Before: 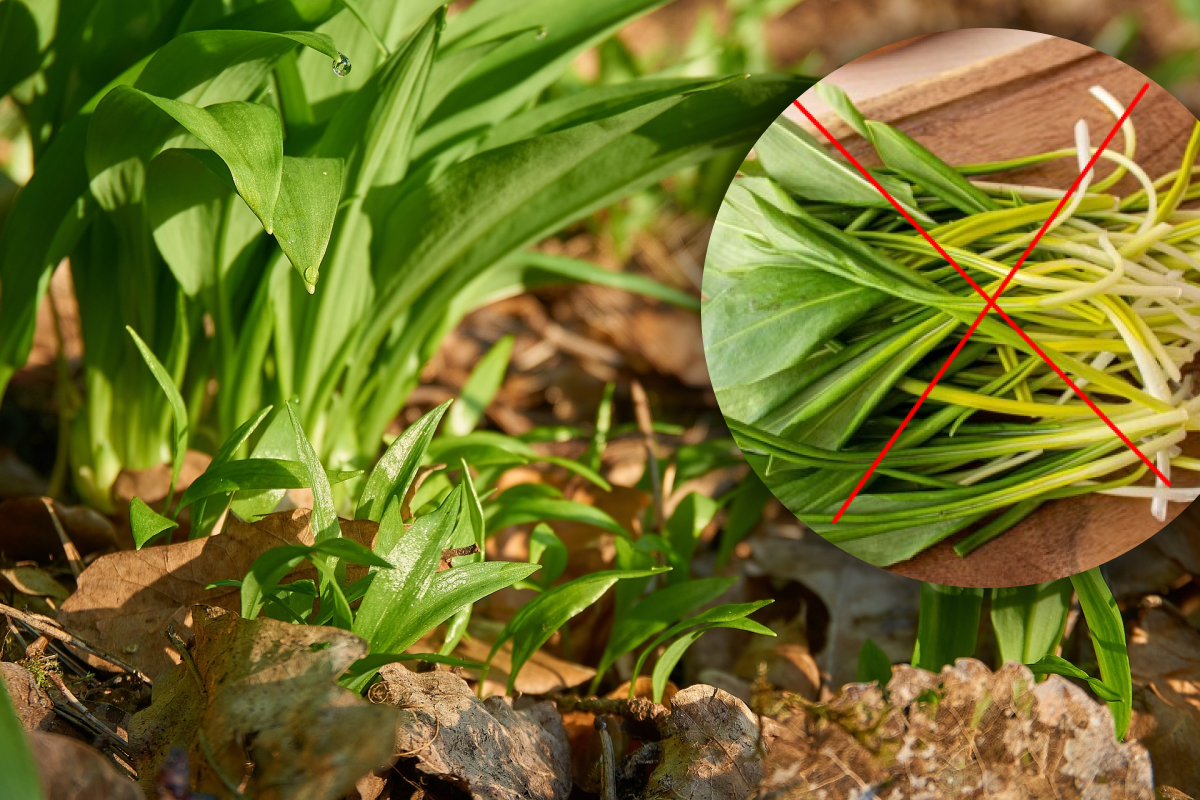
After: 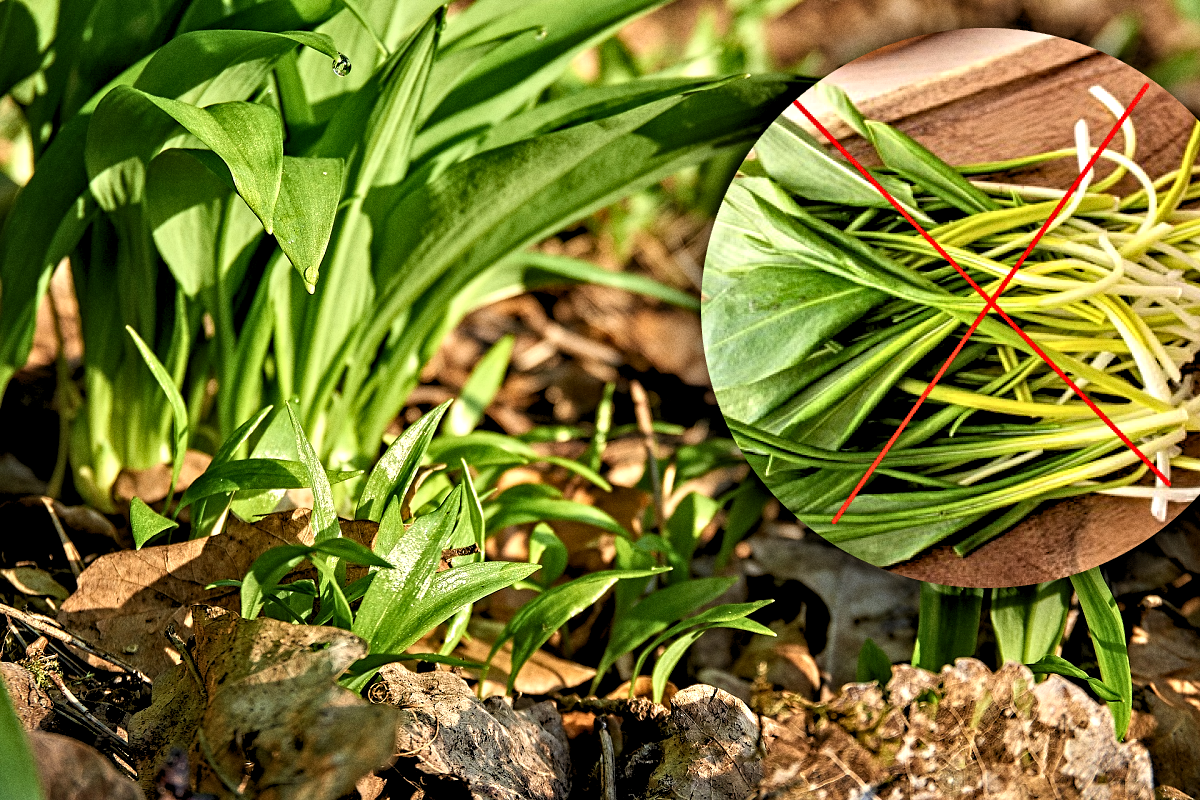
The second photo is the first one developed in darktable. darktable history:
contrast equalizer: octaves 7, y [[0.5, 0.542, 0.583, 0.625, 0.667, 0.708], [0.5 ×6], [0.5 ×6], [0 ×6], [0 ×6]]
grain: coarseness 0.09 ISO
rgb levels: levels [[0.01, 0.419, 0.839], [0, 0.5, 1], [0, 0.5, 1]]
